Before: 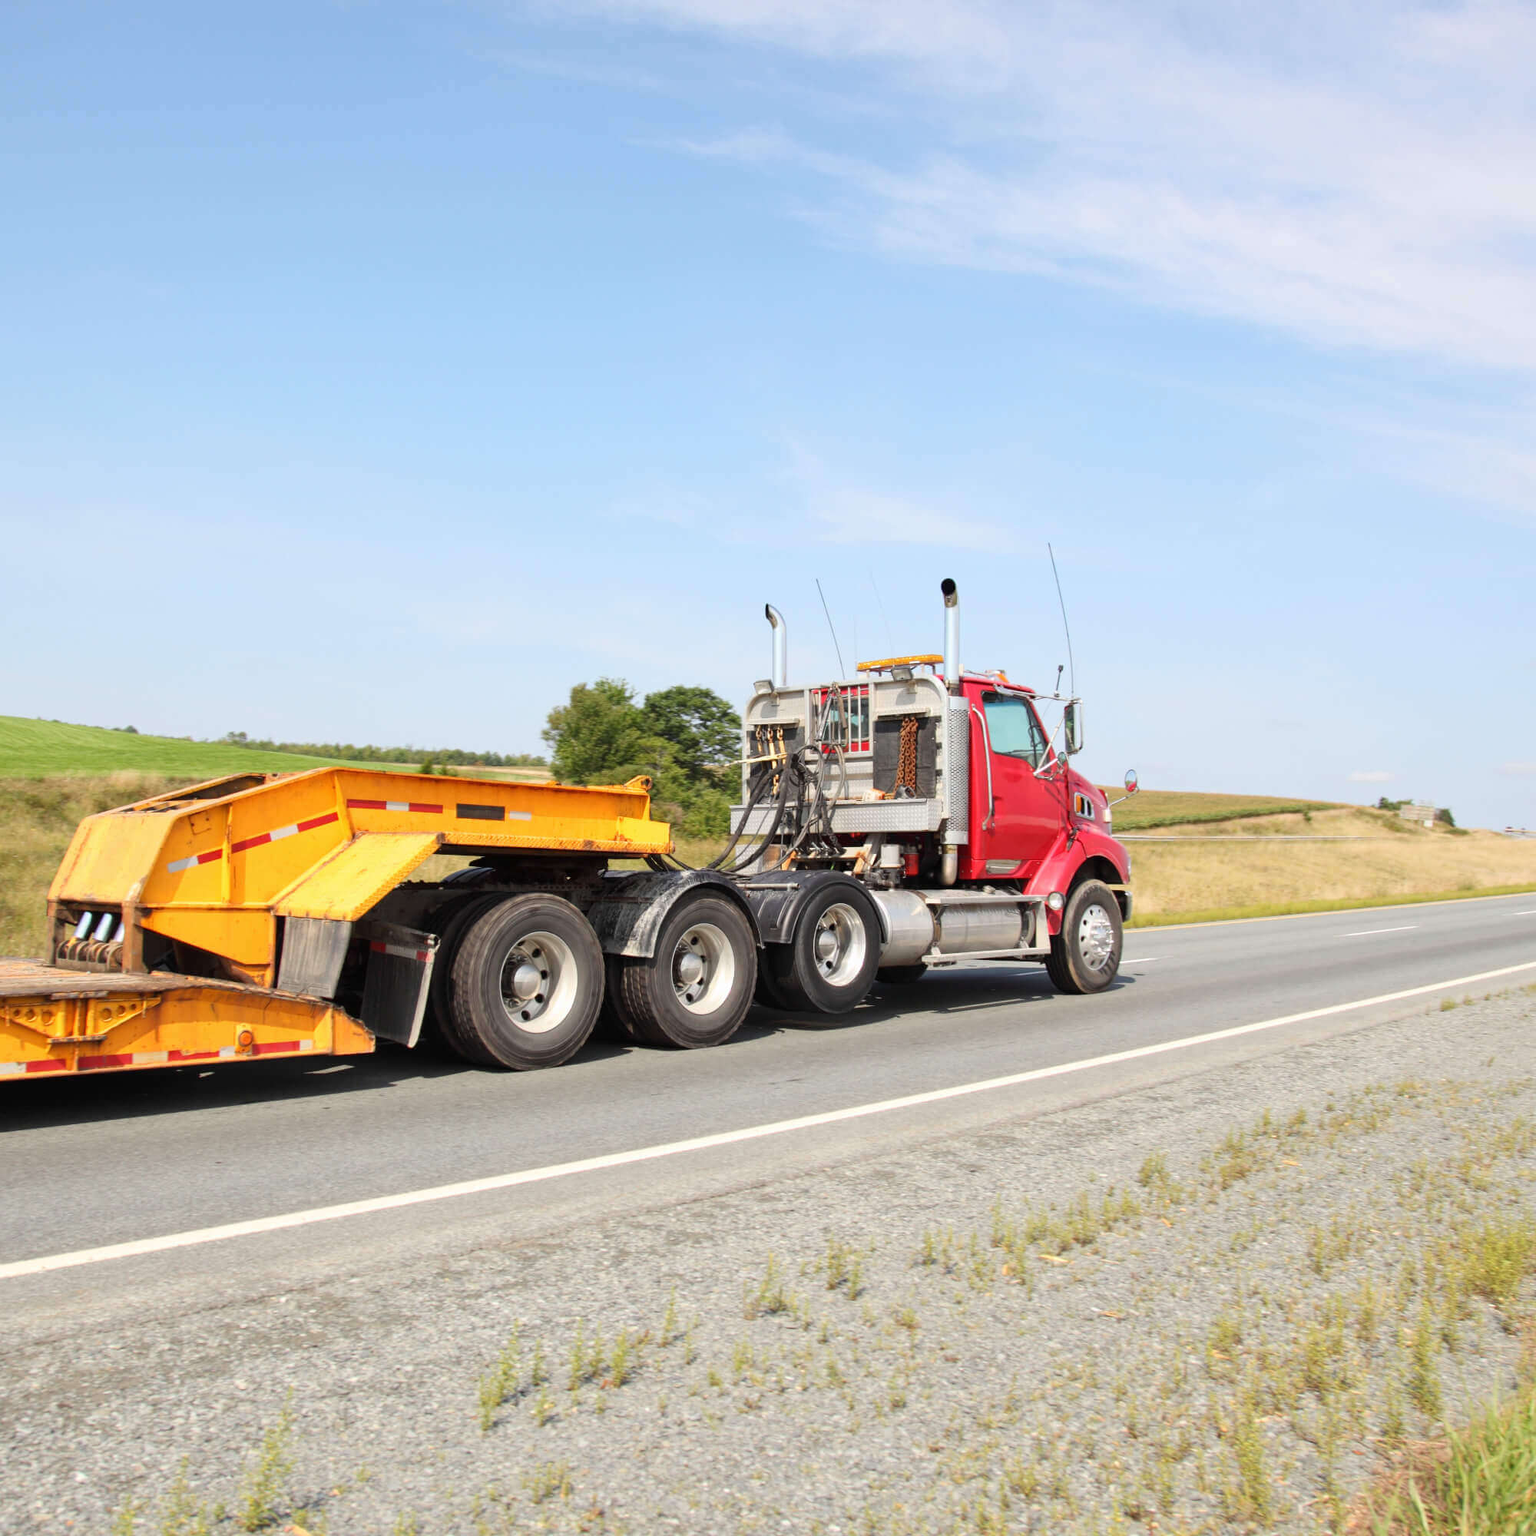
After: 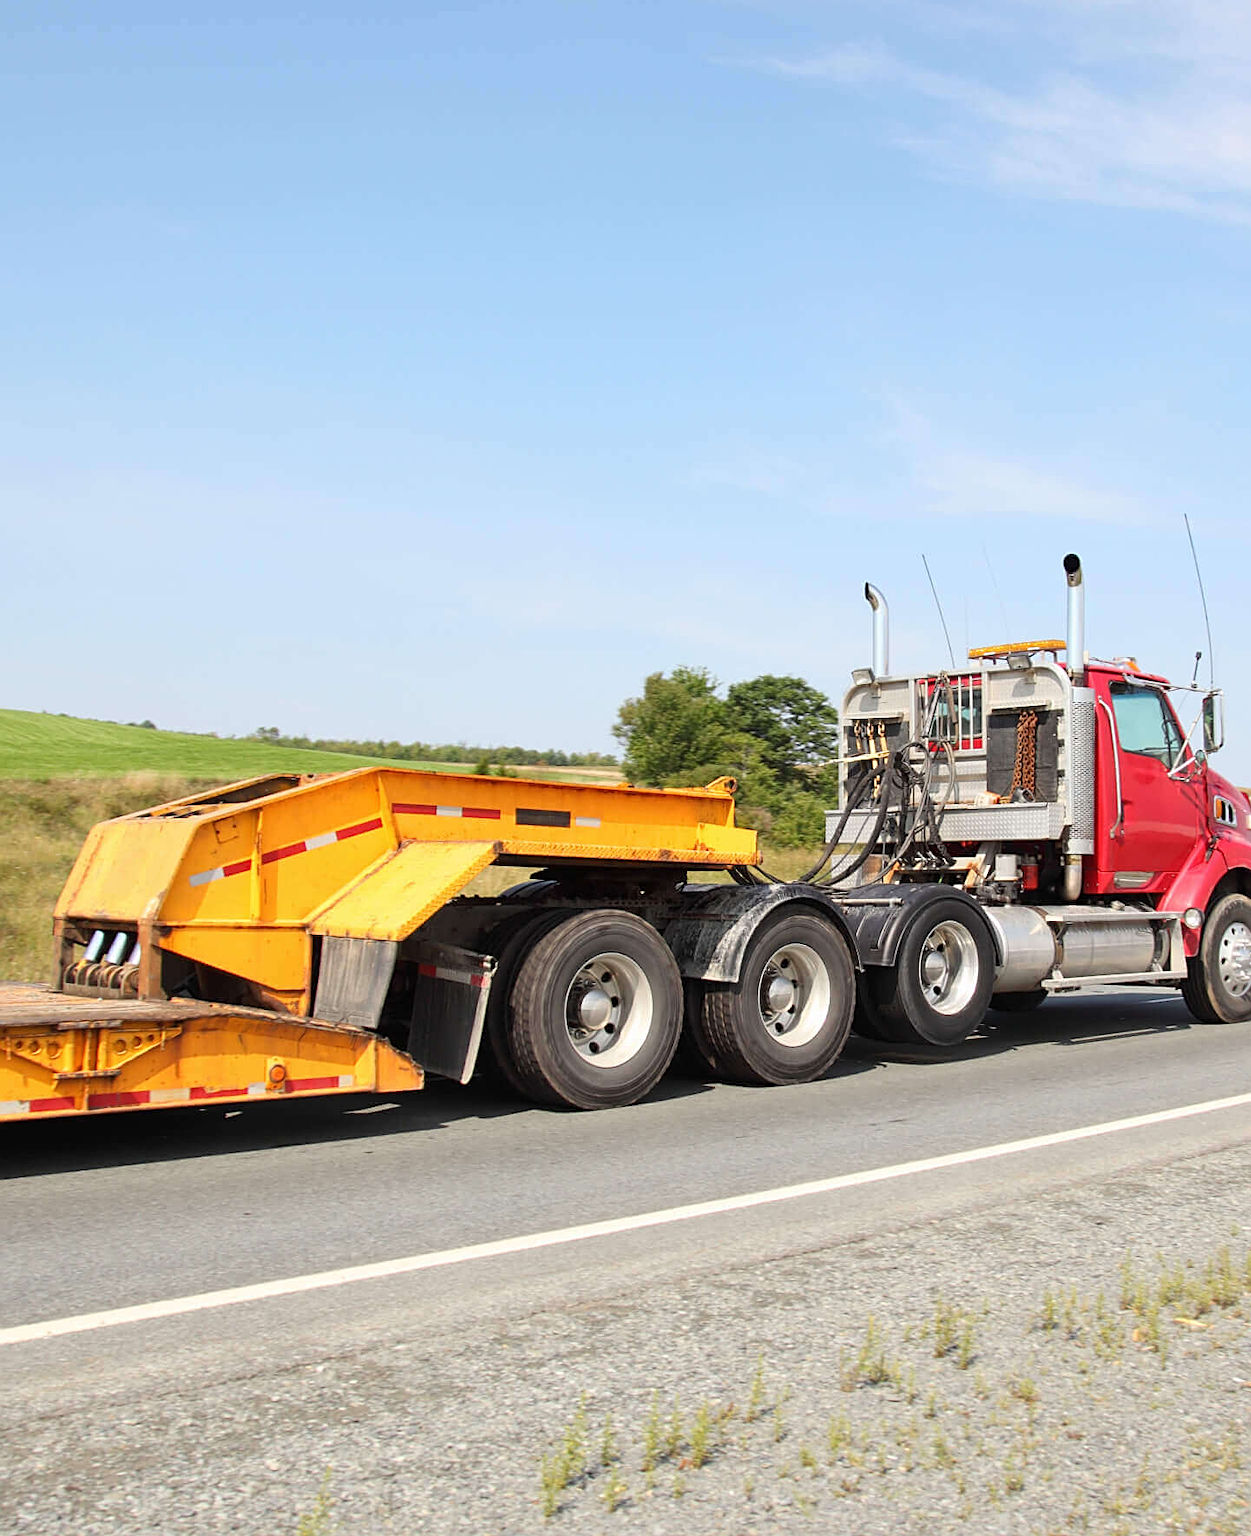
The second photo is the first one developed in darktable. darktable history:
crop: top 5.795%, right 27.879%, bottom 5.679%
sharpen: on, module defaults
